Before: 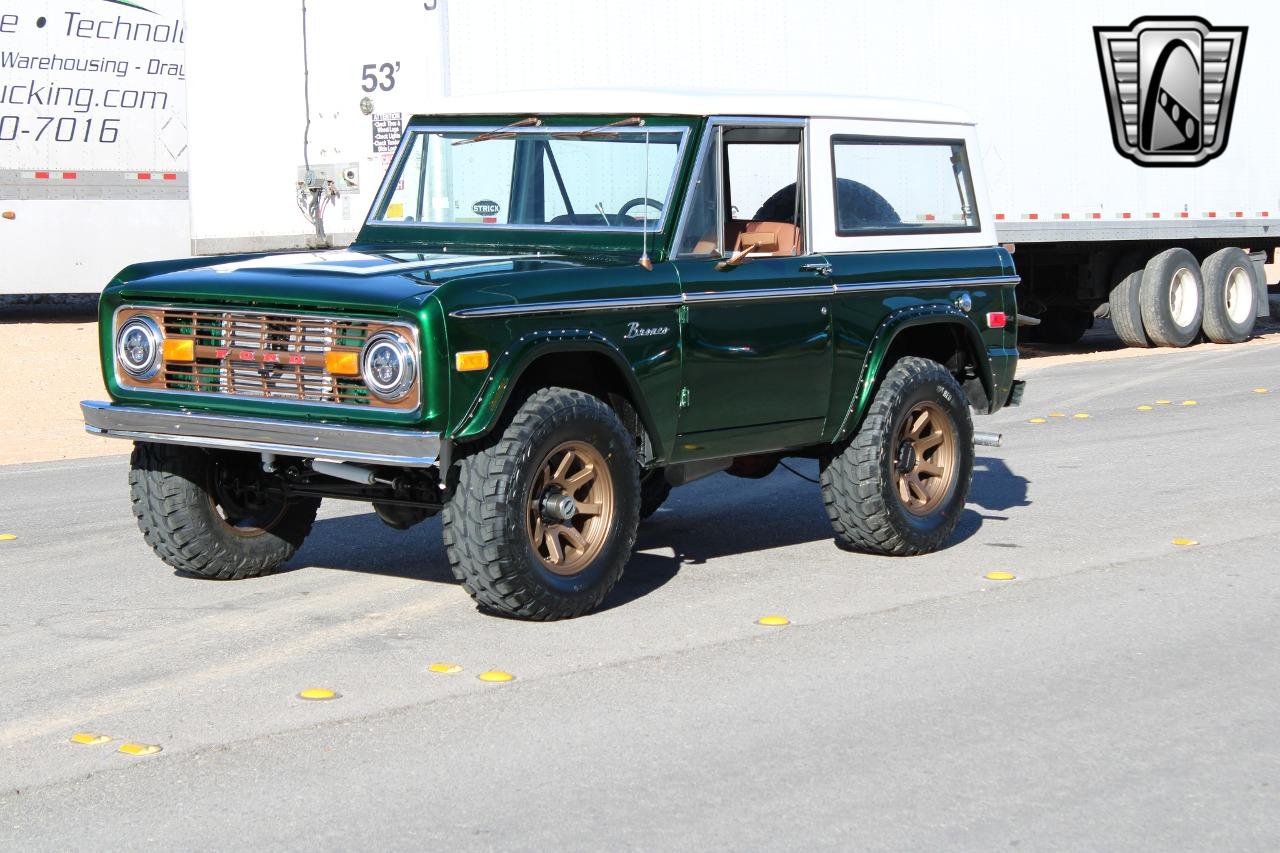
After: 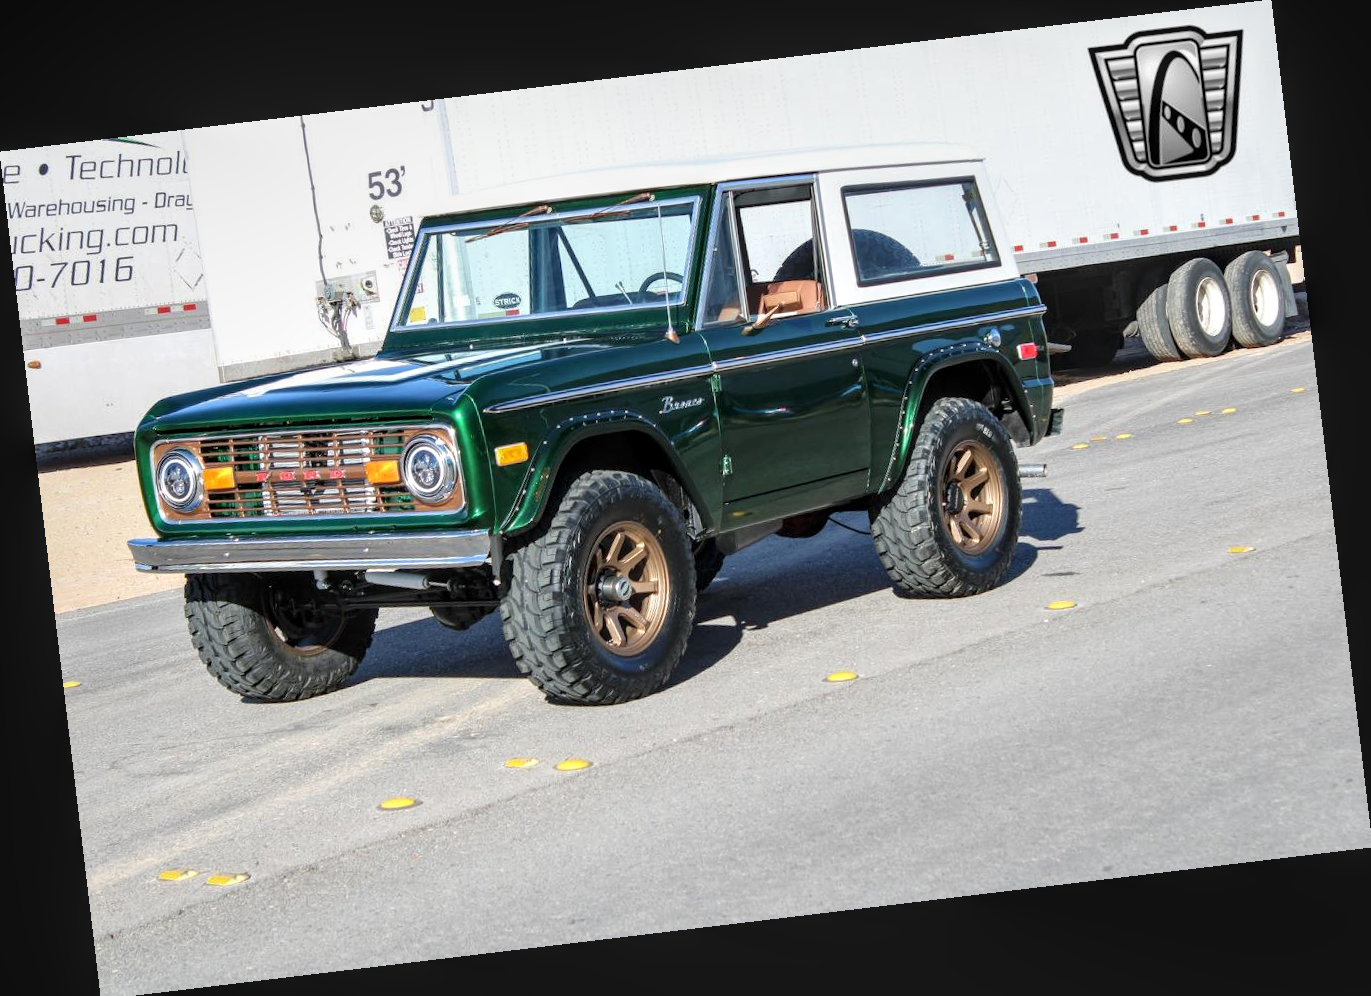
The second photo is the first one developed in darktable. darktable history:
rotate and perspective: rotation -6.83°, automatic cropping off
crop: top 0.05%, bottom 0.098%
tone equalizer: on, module defaults
local contrast: highlights 61%, detail 143%, midtone range 0.428
